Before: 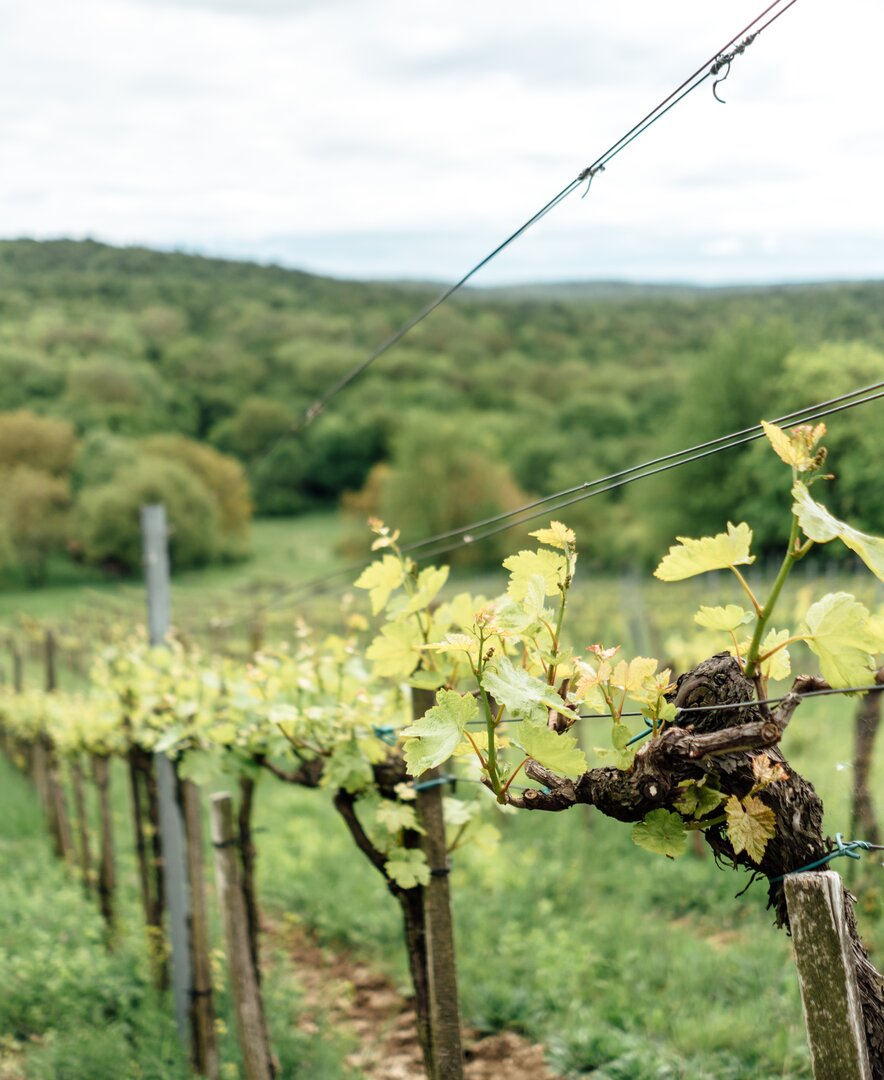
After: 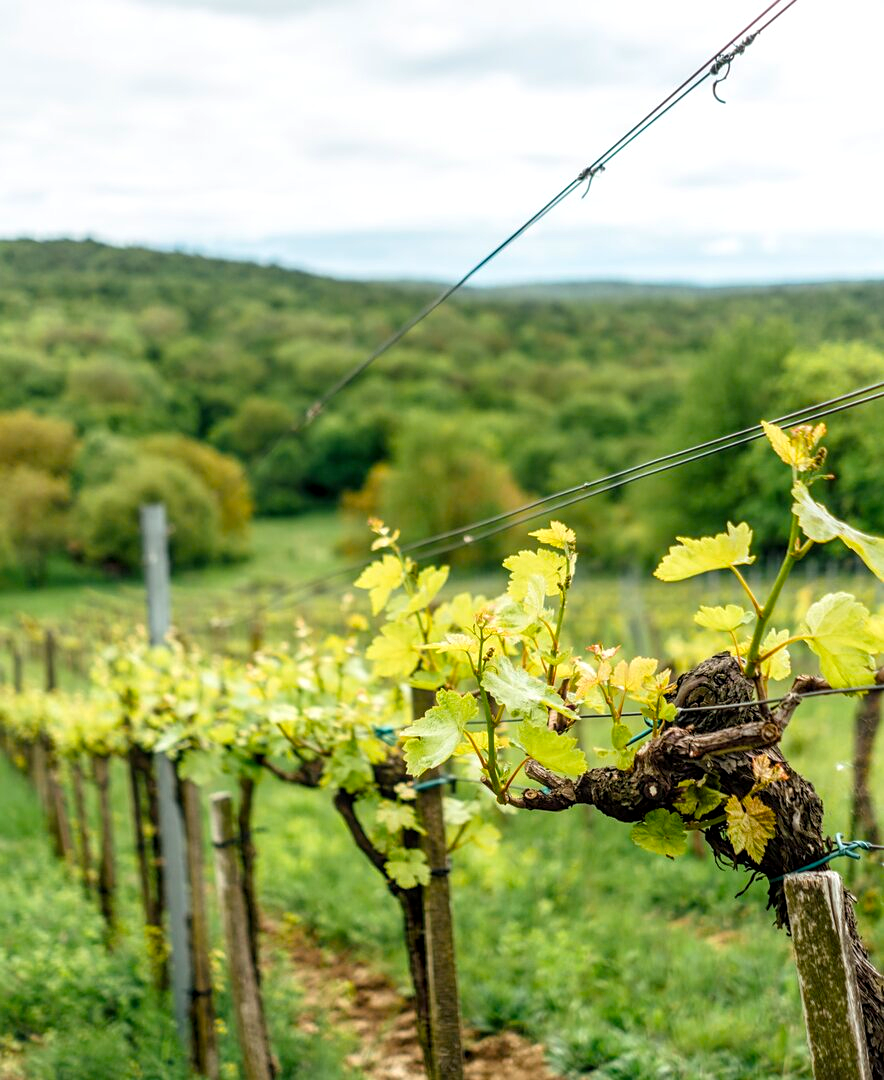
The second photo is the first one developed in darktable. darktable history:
sharpen: amount 0.21
tone equalizer: on, module defaults
local contrast: on, module defaults
color balance rgb: perceptual saturation grading › global saturation 30.083%, global vibrance 20%
